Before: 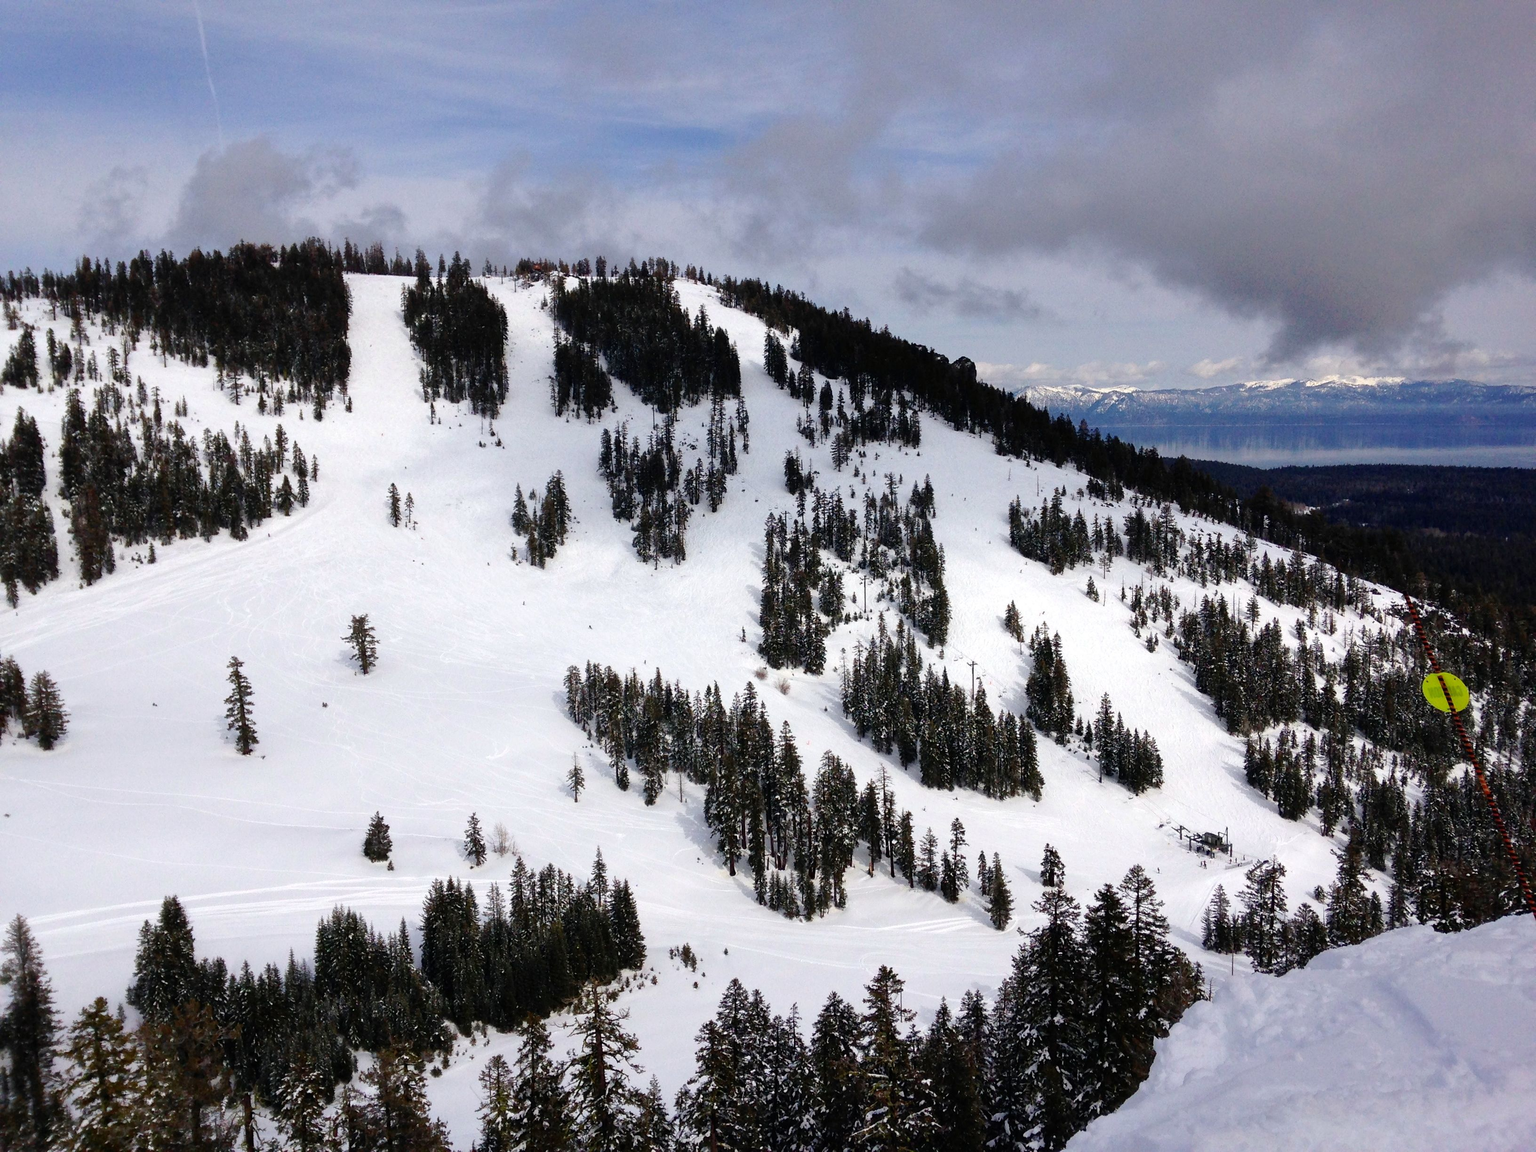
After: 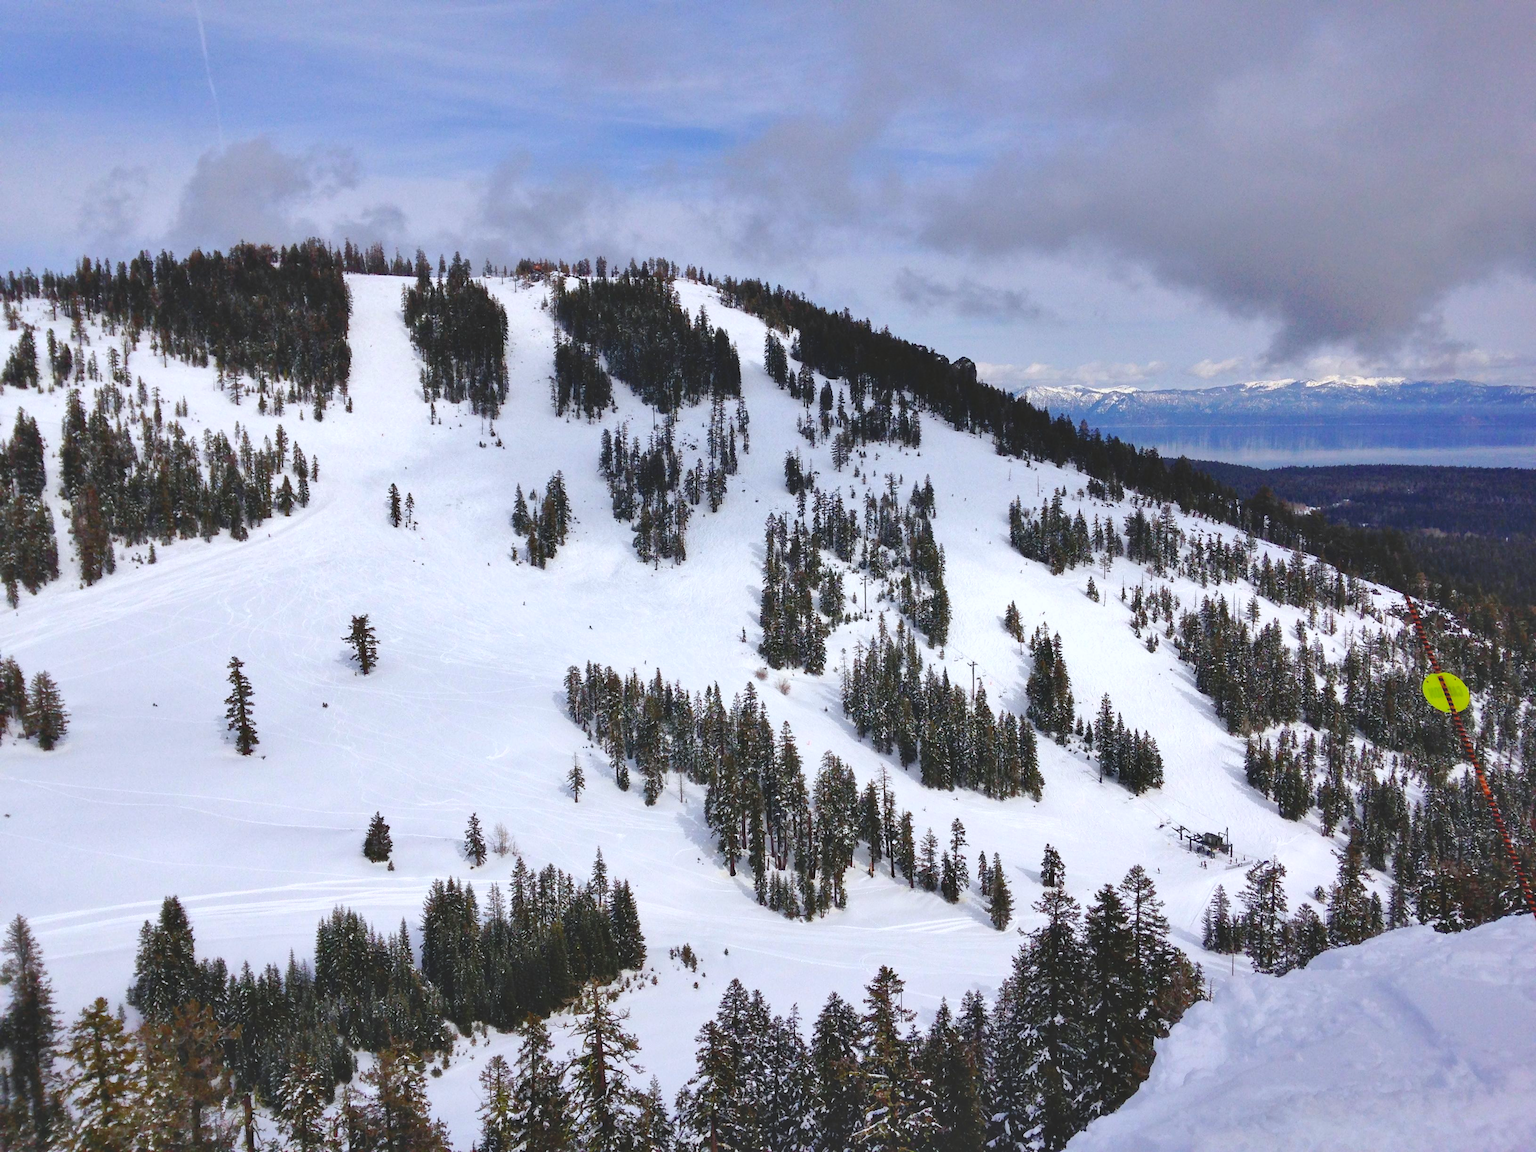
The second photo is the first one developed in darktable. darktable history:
exposure: black level correction 0.001, exposure 0.675 EV, compensate highlight preservation false
shadows and highlights: shadows 49, highlights -41, soften with gaussian
contrast brightness saturation: contrast -0.28
white balance: red 0.976, blue 1.04
